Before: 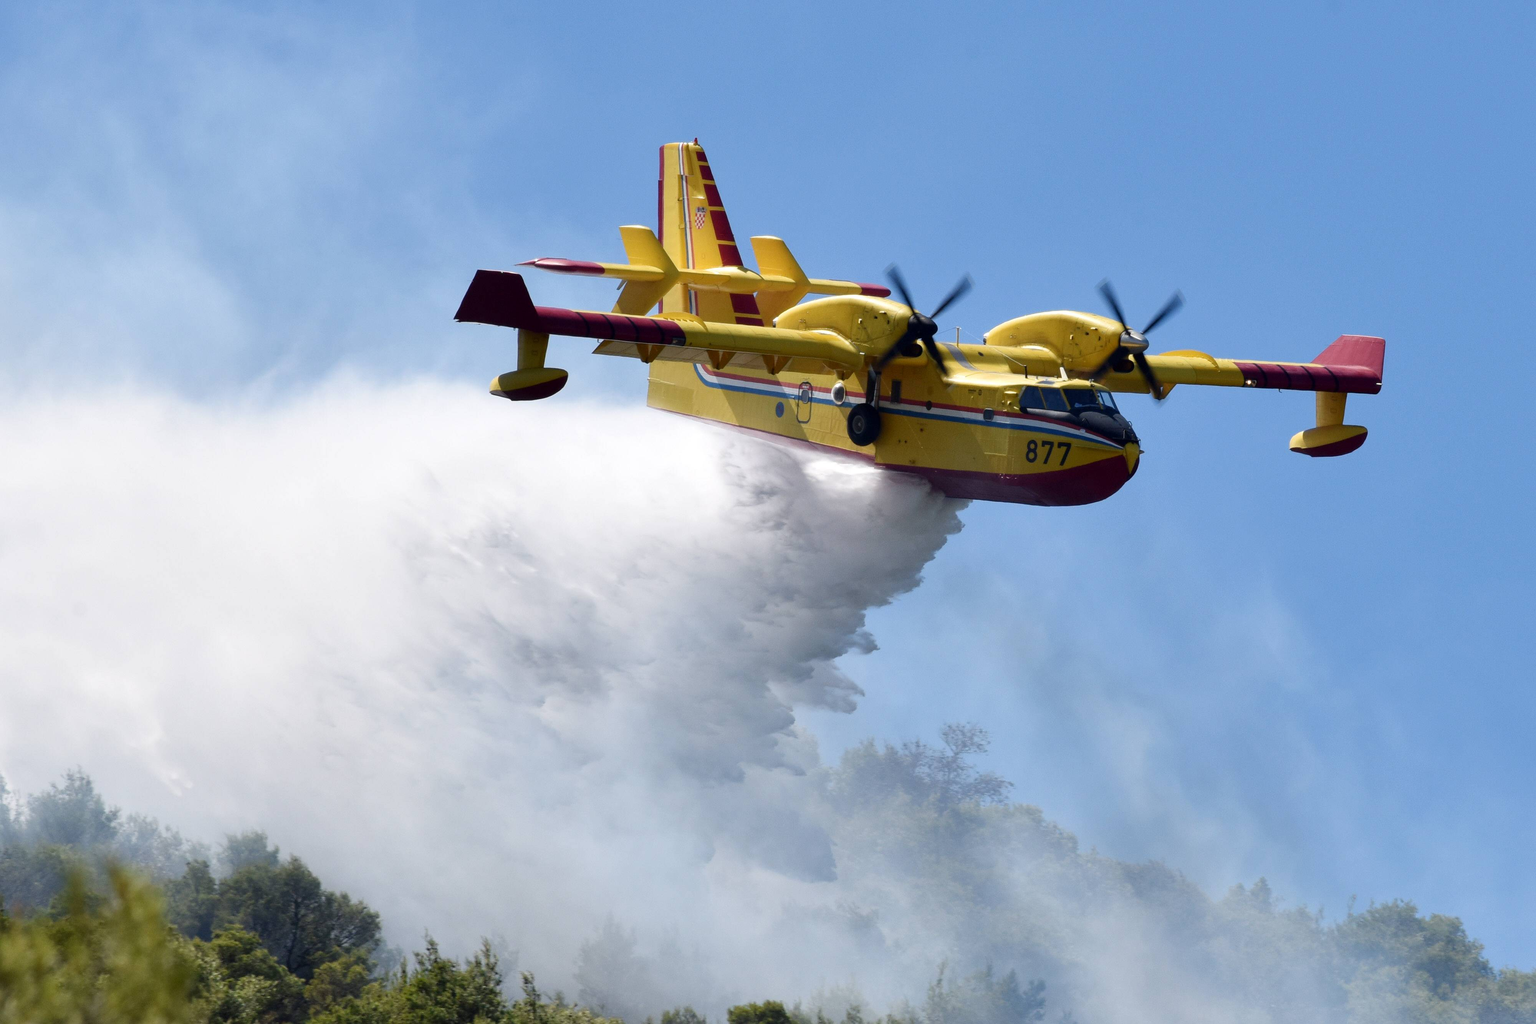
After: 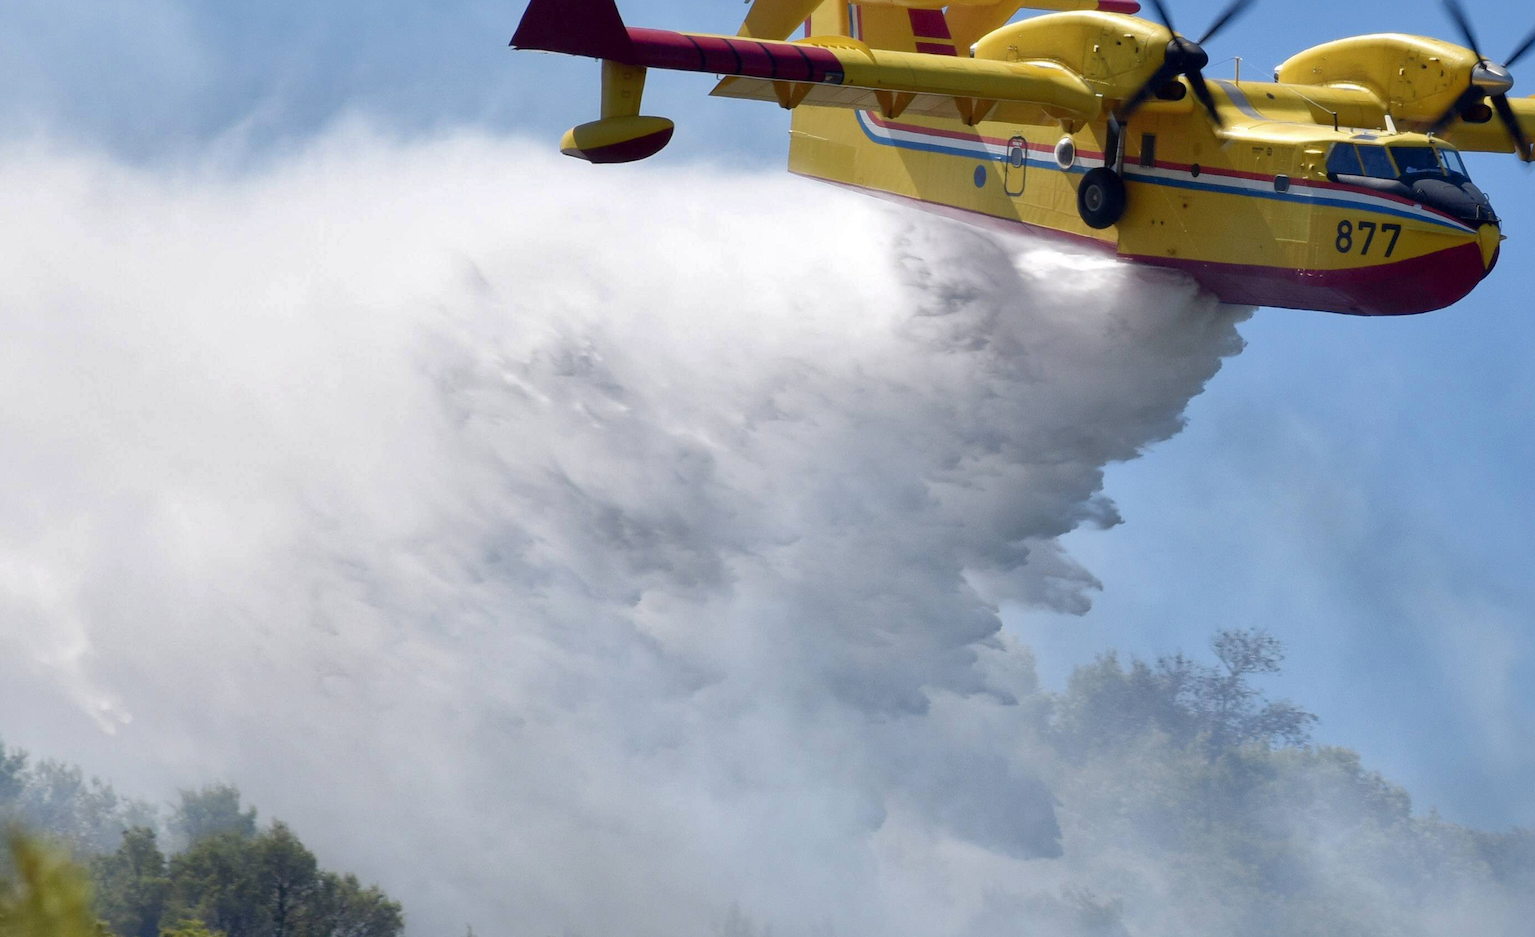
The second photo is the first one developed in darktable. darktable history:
shadows and highlights: on, module defaults
crop: left 6.626%, top 28.096%, right 23.785%, bottom 8.512%
